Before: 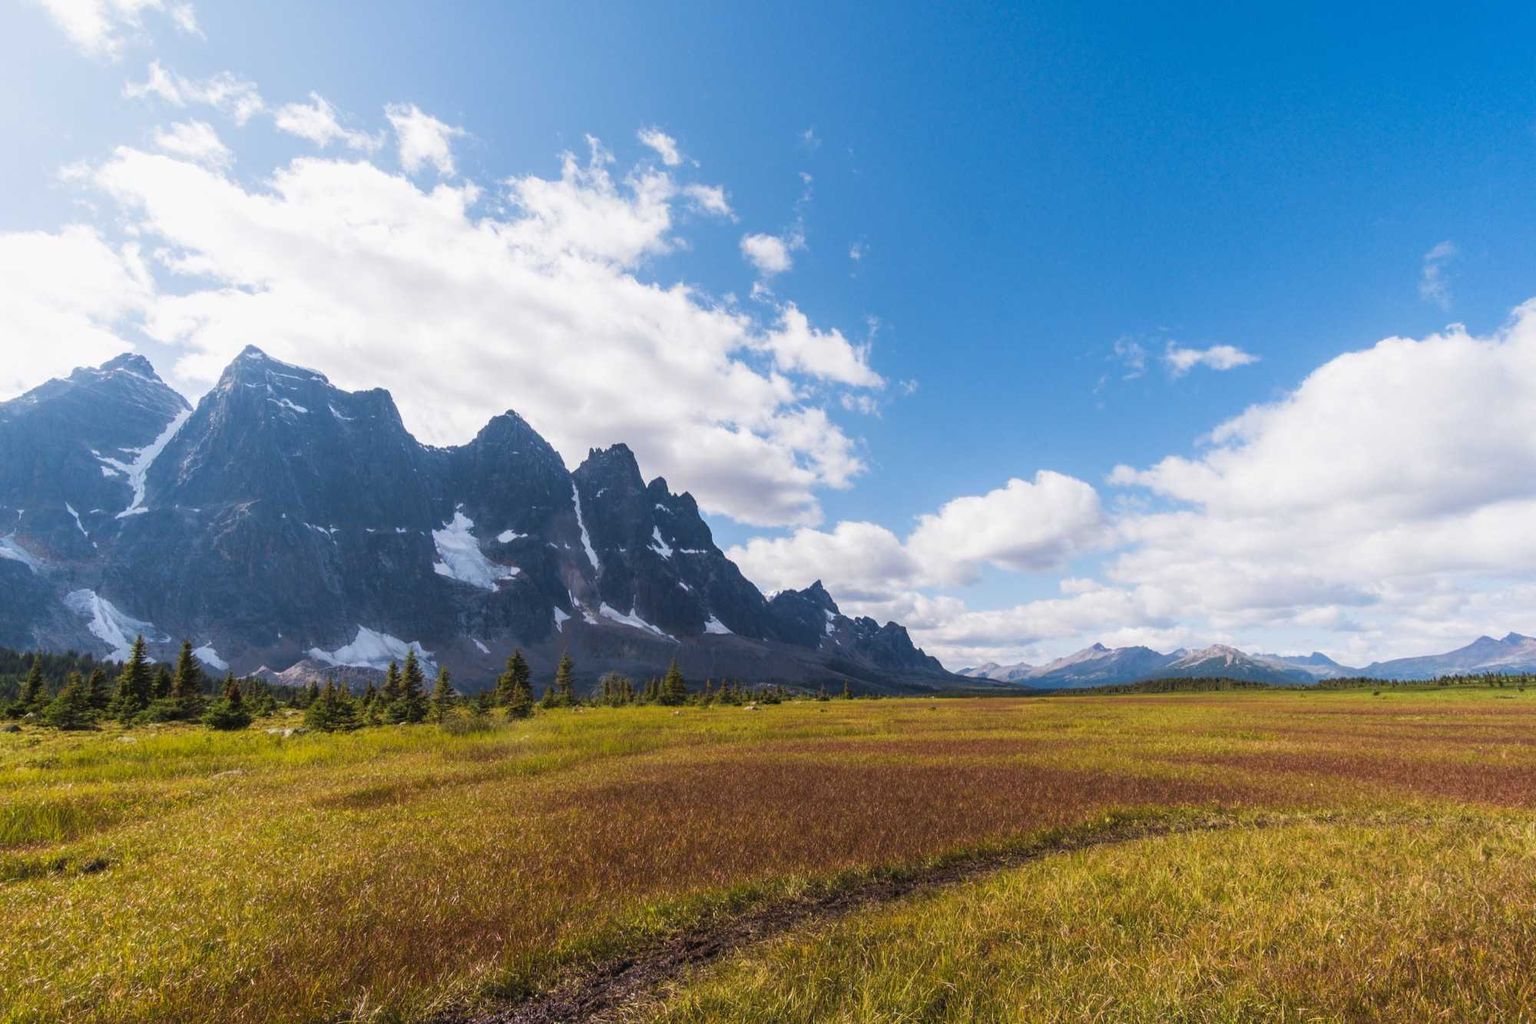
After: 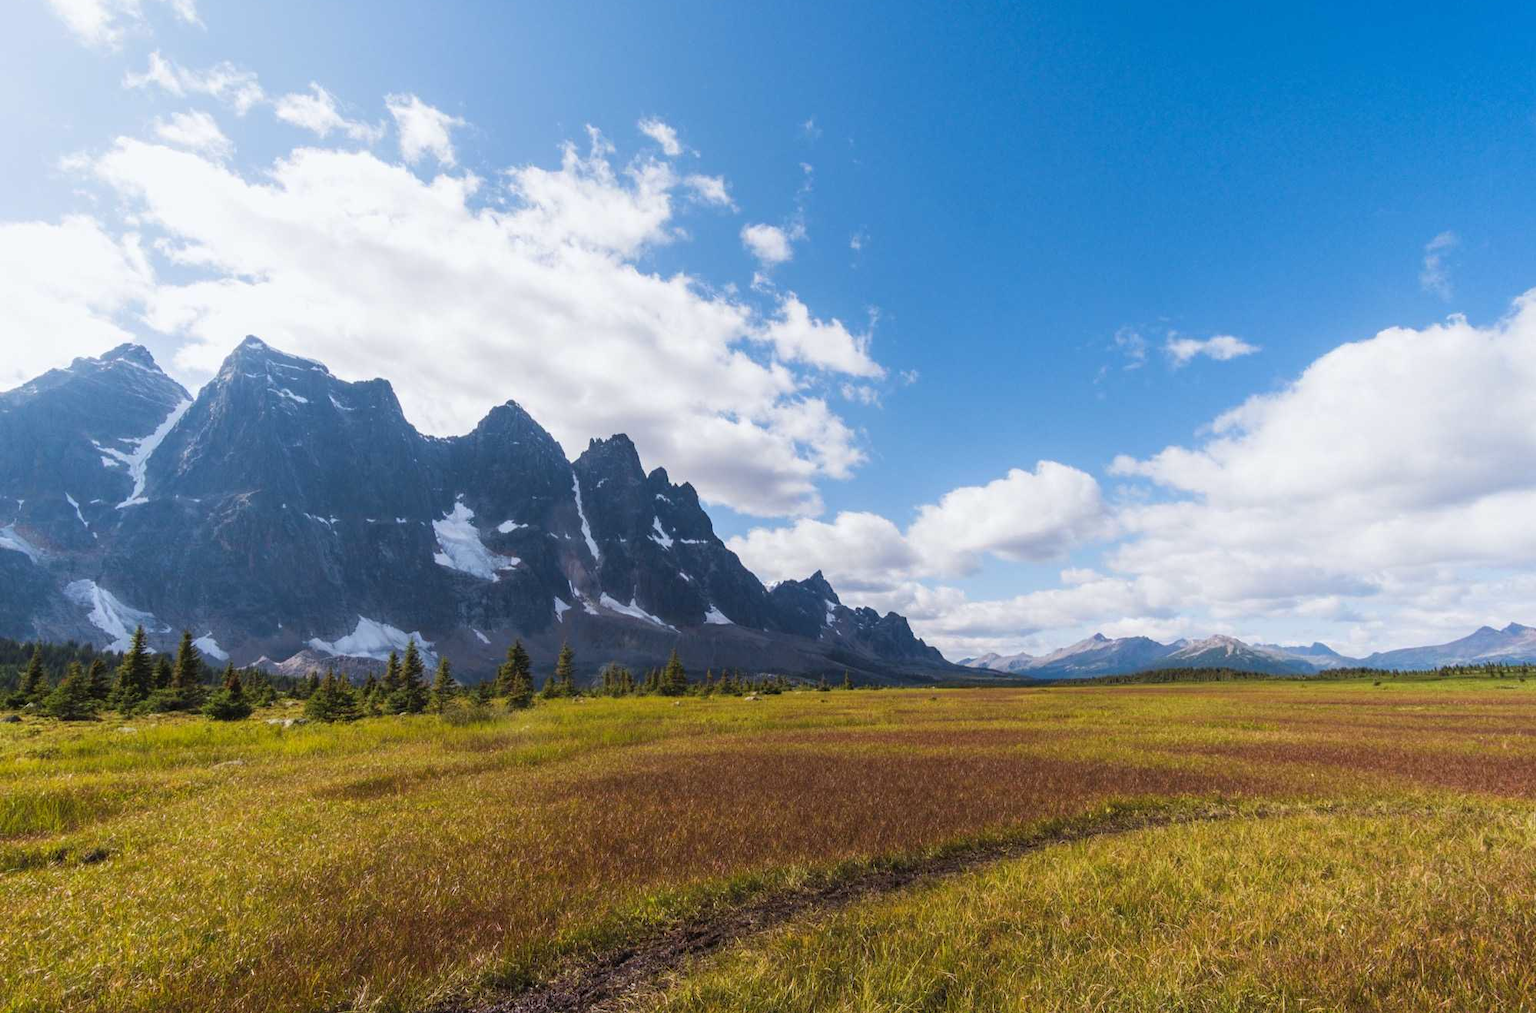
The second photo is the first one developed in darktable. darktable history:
crop: top 1.049%, right 0.001%
white balance: red 0.986, blue 1.01
